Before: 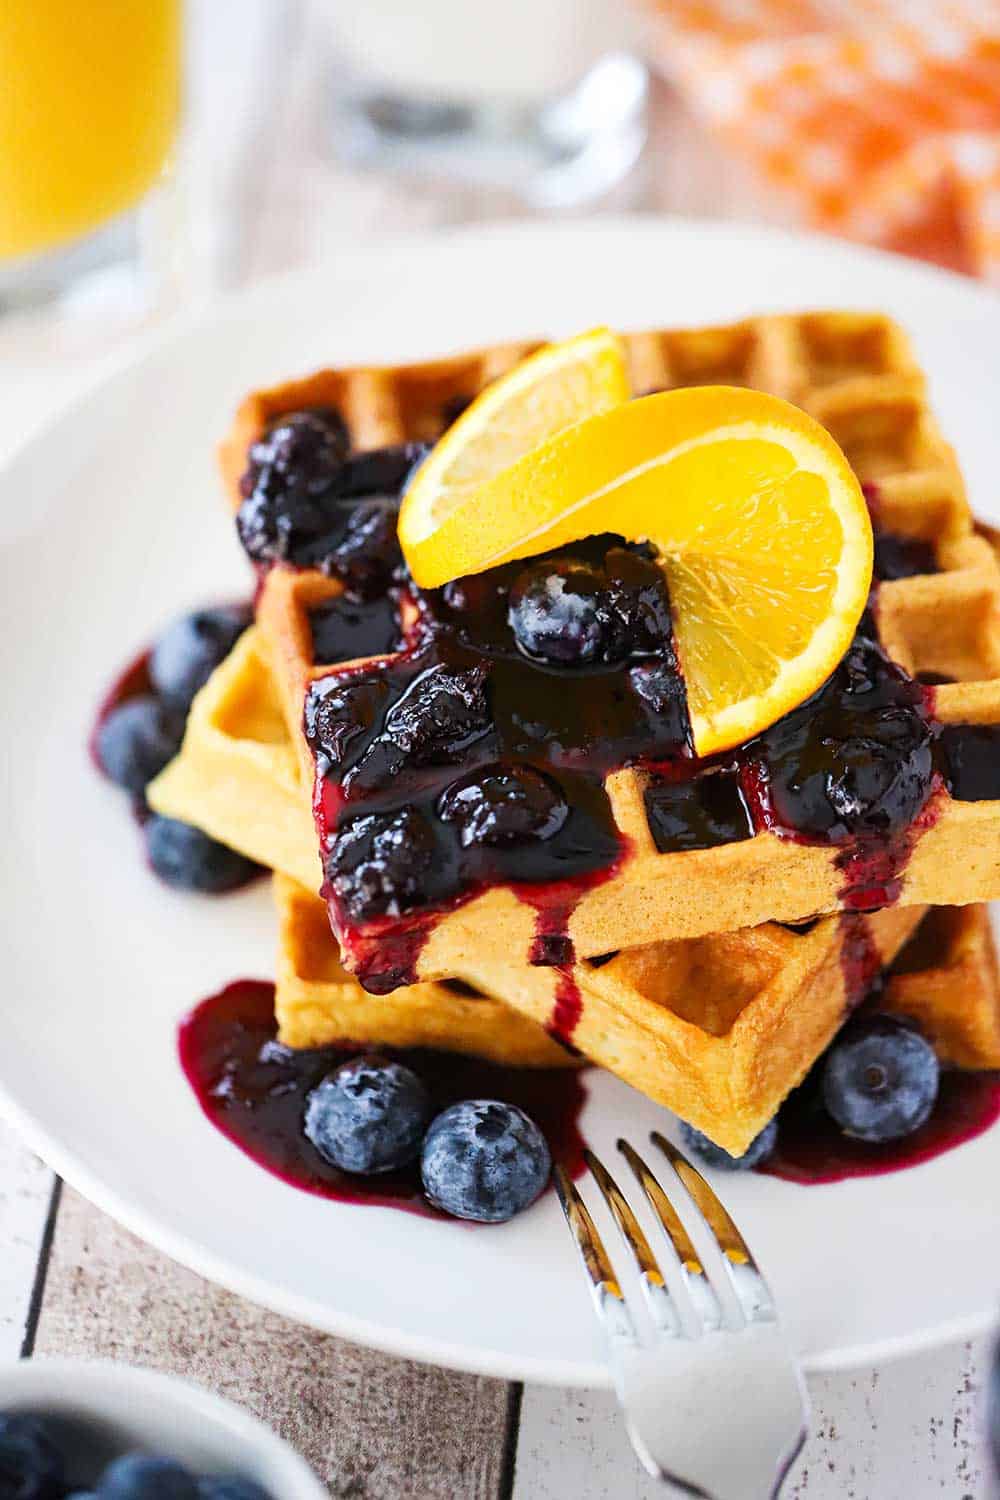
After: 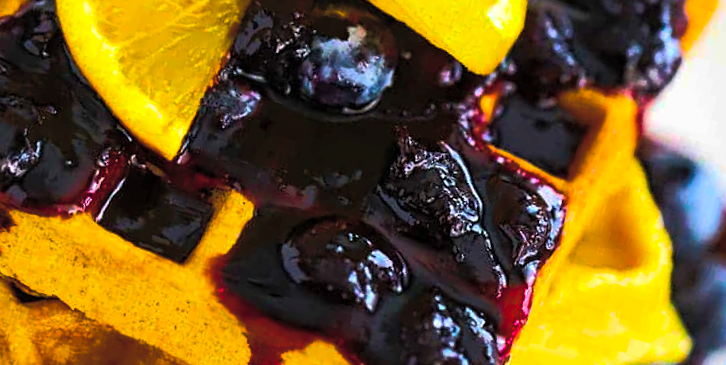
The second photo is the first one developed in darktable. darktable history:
color balance rgb: linear chroma grading › global chroma 40.15%, perceptual saturation grading › global saturation 60.58%, perceptual saturation grading › highlights 20.44%, perceptual saturation grading › shadows -50.36%, perceptual brilliance grading › highlights 2.19%, perceptual brilliance grading › mid-tones -50.36%, perceptual brilliance grading › shadows -50.36%
crop and rotate: angle 16.12°, top 30.835%, bottom 35.653%
contrast brightness saturation: brightness 0.15
shadows and highlights: shadows 10, white point adjustment 1, highlights -40
exposure: compensate highlight preservation false
local contrast: mode bilateral grid, contrast 20, coarseness 50, detail 120%, midtone range 0.2
color balance: output saturation 110%
